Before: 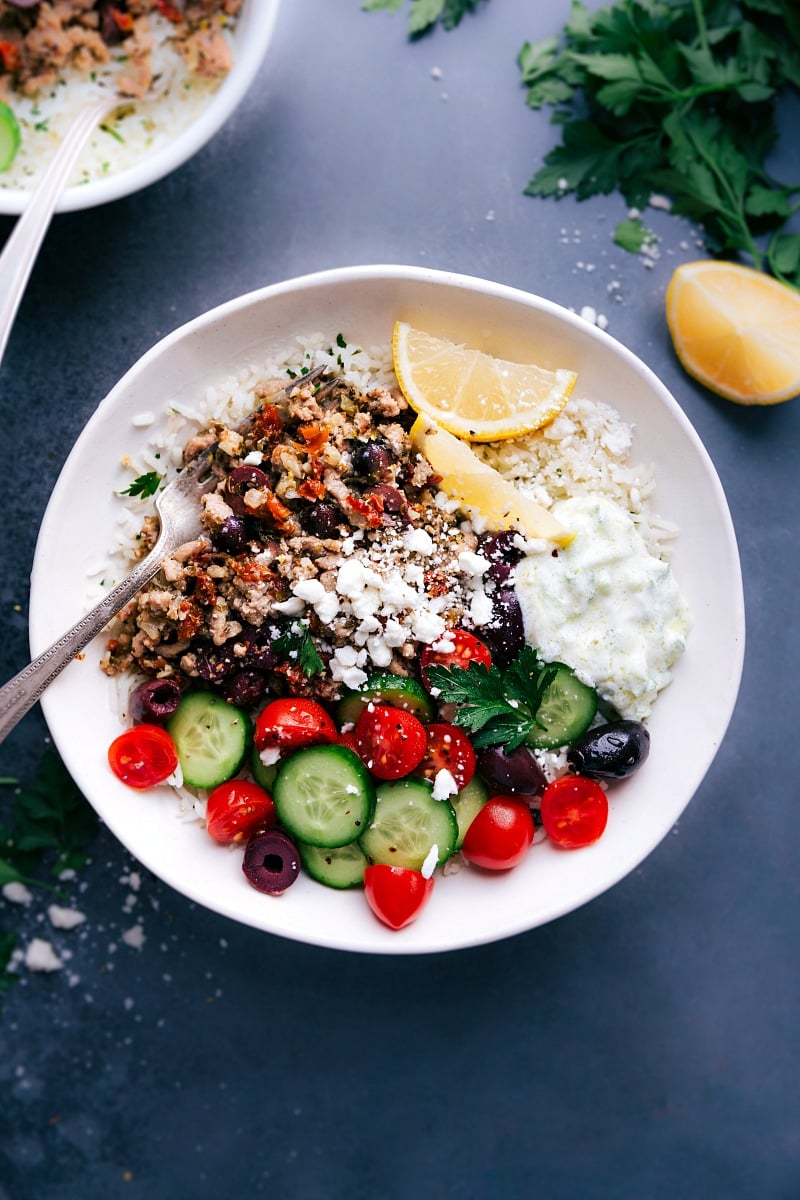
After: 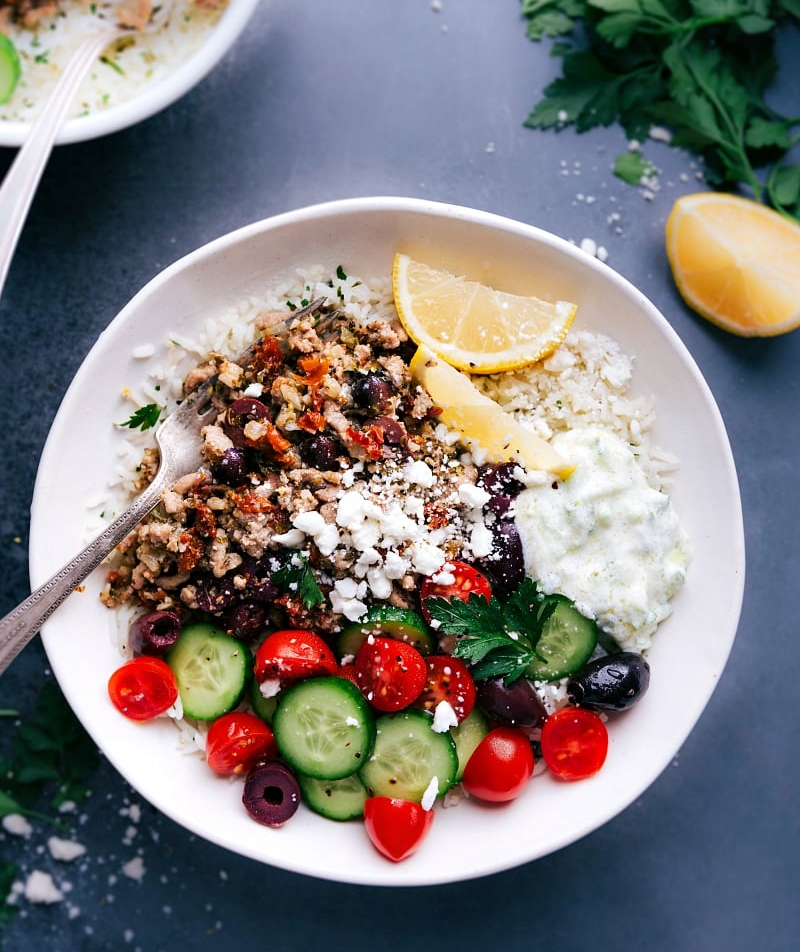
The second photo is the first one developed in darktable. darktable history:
crop and rotate: top 5.668%, bottom 14.977%
shadows and highlights: shadows 37.33, highlights -27.72, soften with gaussian
